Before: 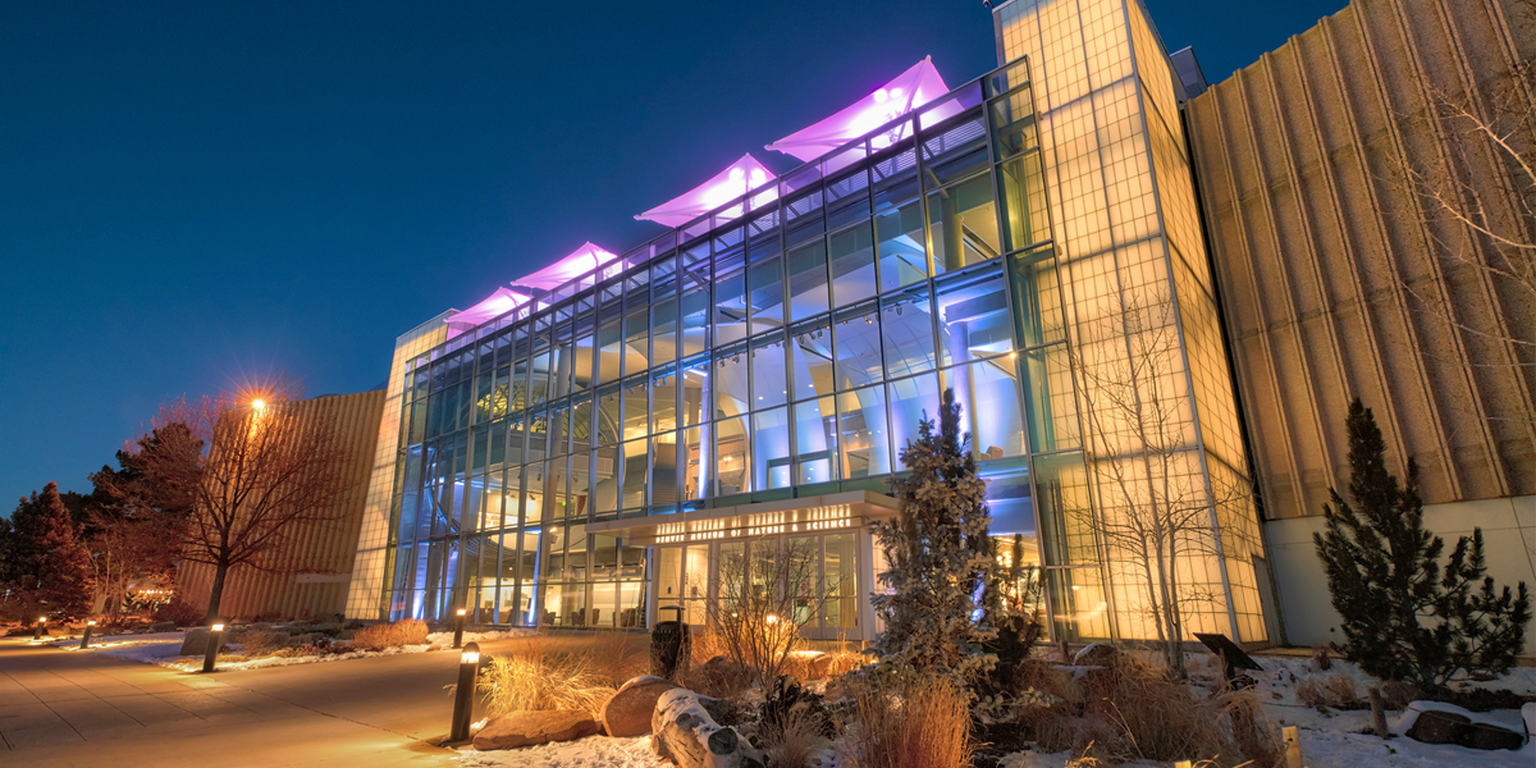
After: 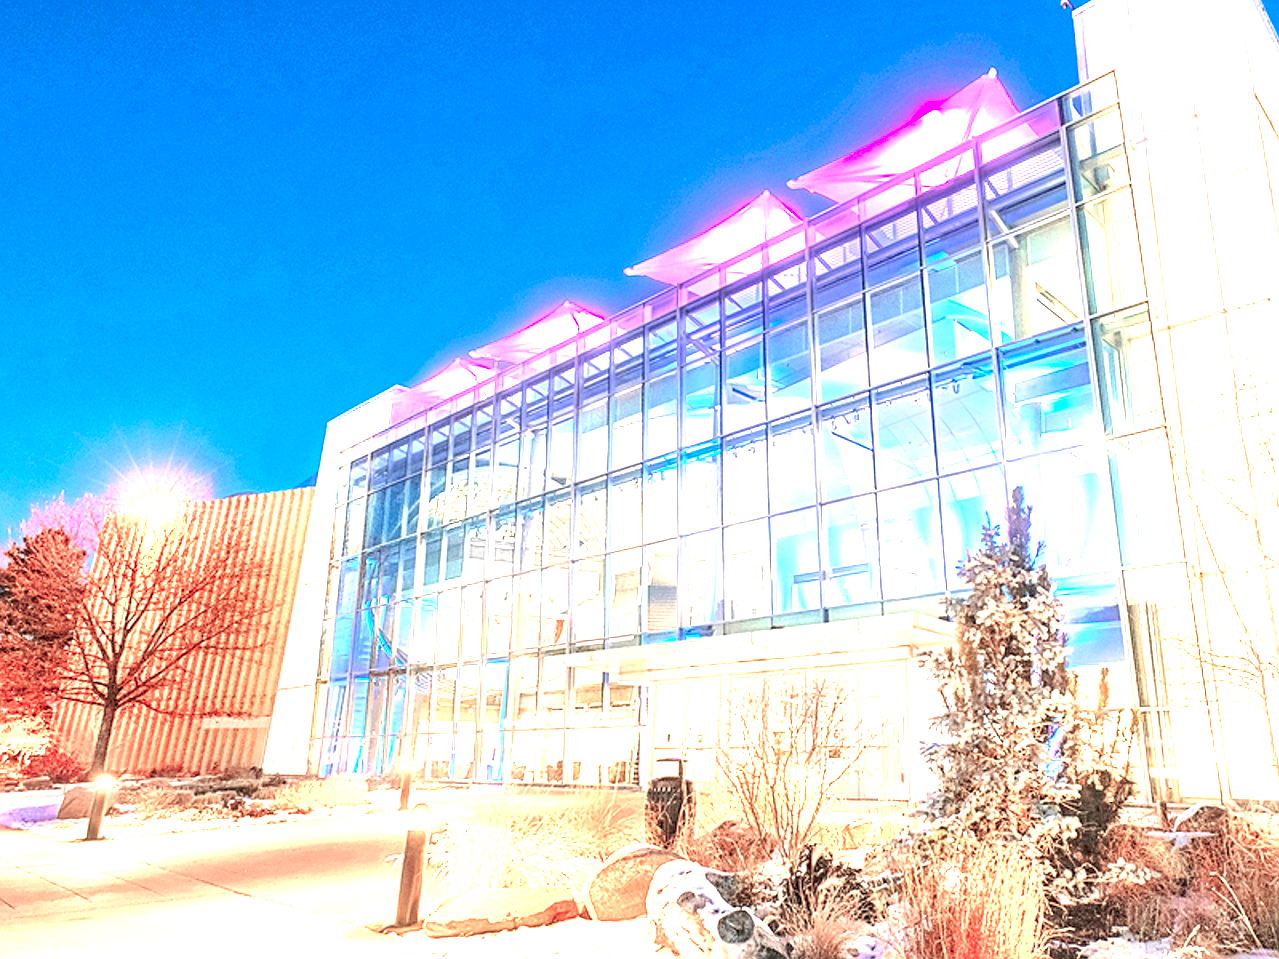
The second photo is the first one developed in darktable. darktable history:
sharpen: on, module defaults
color zones: curves: ch0 [(0, 0.473) (0.001, 0.473) (0.226, 0.548) (0.4, 0.589) (0.525, 0.54) (0.728, 0.403) (0.999, 0.473) (1, 0.473)]; ch1 [(0, 0.619) (0.001, 0.619) (0.234, 0.388) (0.4, 0.372) (0.528, 0.422) (0.732, 0.53) (0.999, 0.619) (1, 0.619)]; ch2 [(0, 0.547) (0.001, 0.547) (0.226, 0.45) (0.4, 0.525) (0.525, 0.585) (0.8, 0.511) (0.999, 0.547) (1, 0.547)]
local contrast: detail 142%
contrast brightness saturation: contrast 0.03, brightness 0.06, saturation 0.13
crop and rotate: left 8.786%, right 24.548%
exposure: black level correction 0, exposure 1.198 EV, compensate exposure bias true, compensate highlight preservation false
